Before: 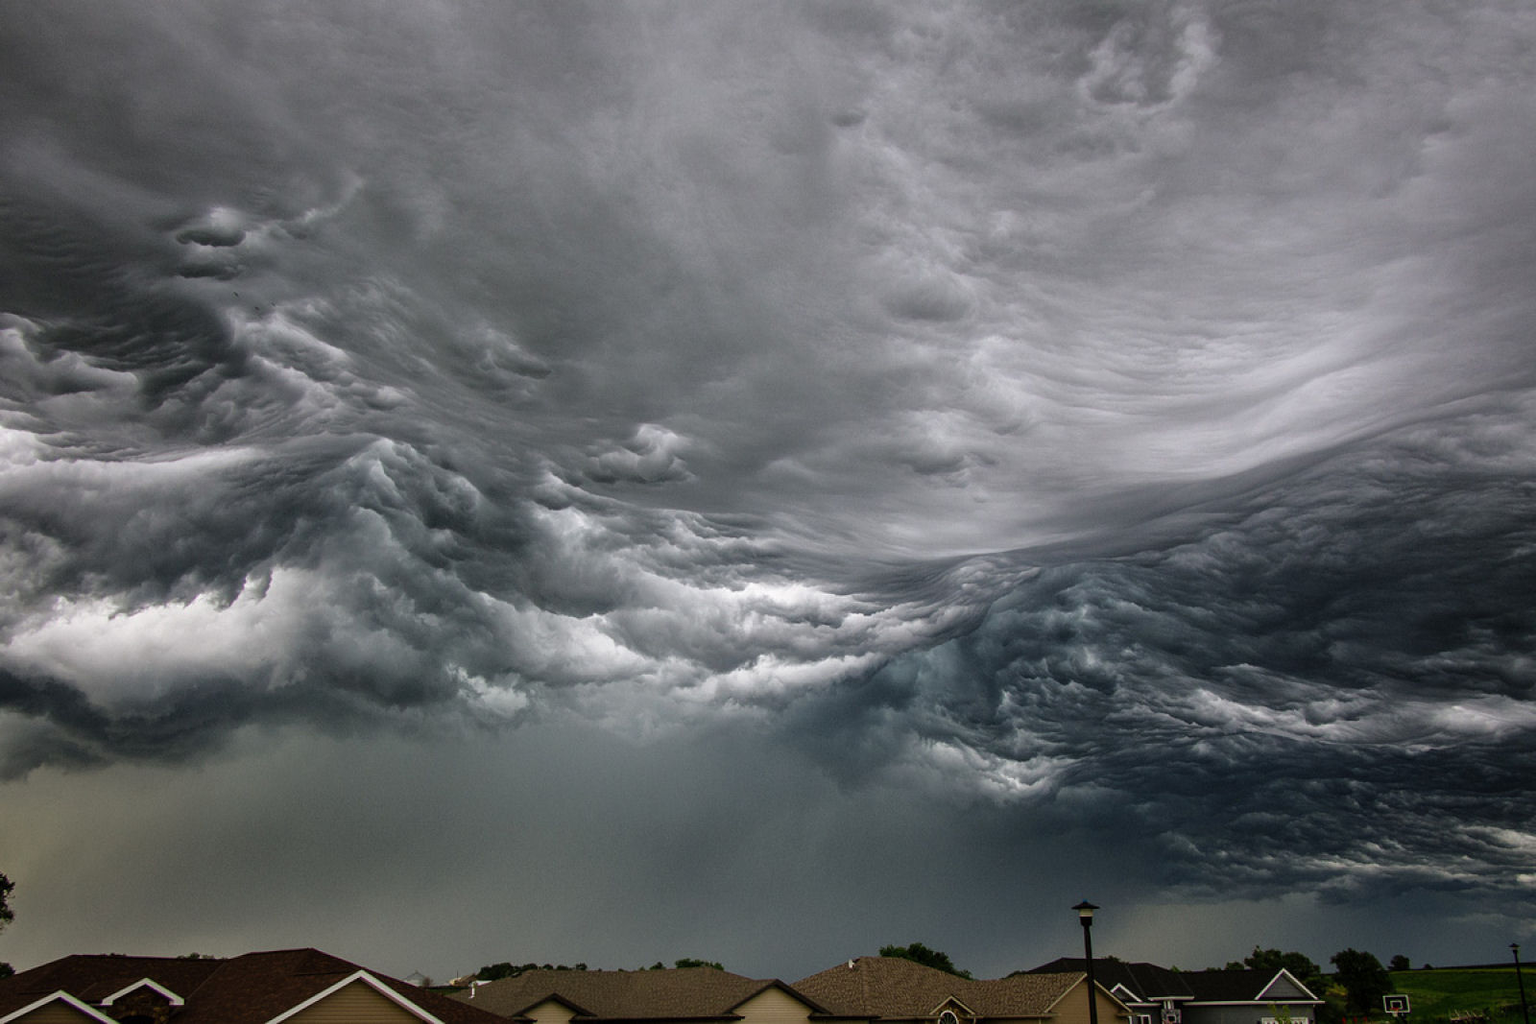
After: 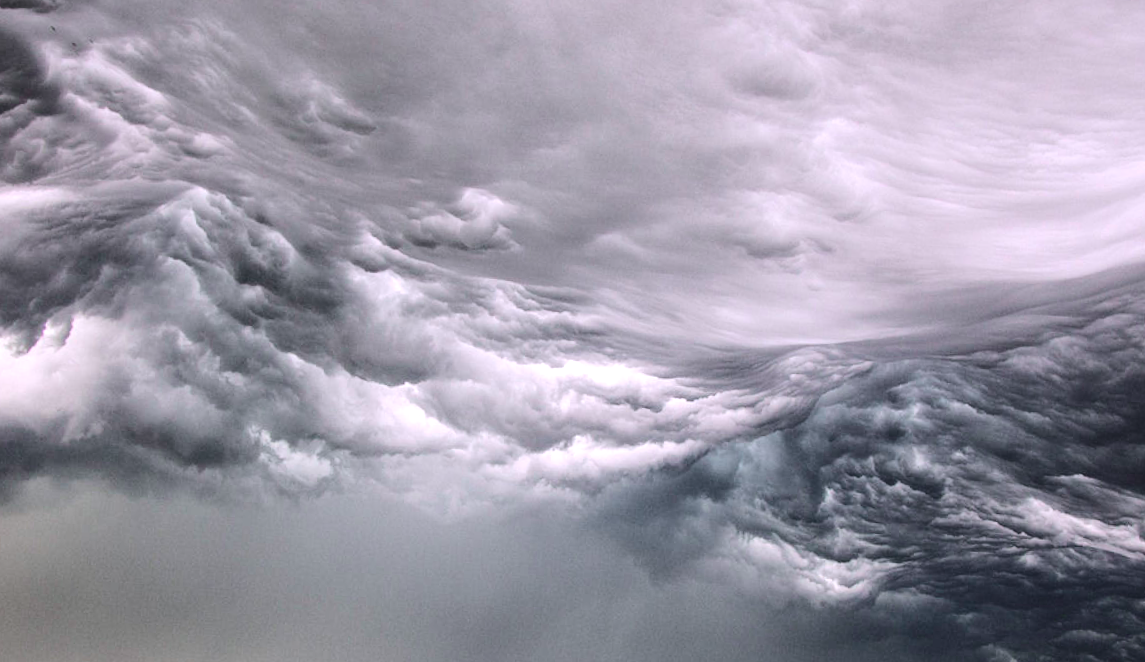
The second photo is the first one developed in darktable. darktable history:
white balance: red 1.004, blue 1.096
crop and rotate: angle -3.37°, left 9.79%, top 20.73%, right 12.42%, bottom 11.82%
color correction: highlights b* 3
exposure: exposure 1 EV, compensate highlight preservation false
tone curve: curves: ch0 [(0, 0.019) (0.204, 0.162) (0.491, 0.519) (0.748, 0.765) (1, 0.919)]; ch1 [(0, 0) (0.201, 0.113) (0.372, 0.282) (0.443, 0.434) (0.496, 0.504) (0.566, 0.585) (0.761, 0.803) (1, 1)]; ch2 [(0, 0) (0.434, 0.447) (0.483, 0.487) (0.555, 0.563) (0.697, 0.68) (1, 1)], color space Lab, independent channels, preserve colors none
